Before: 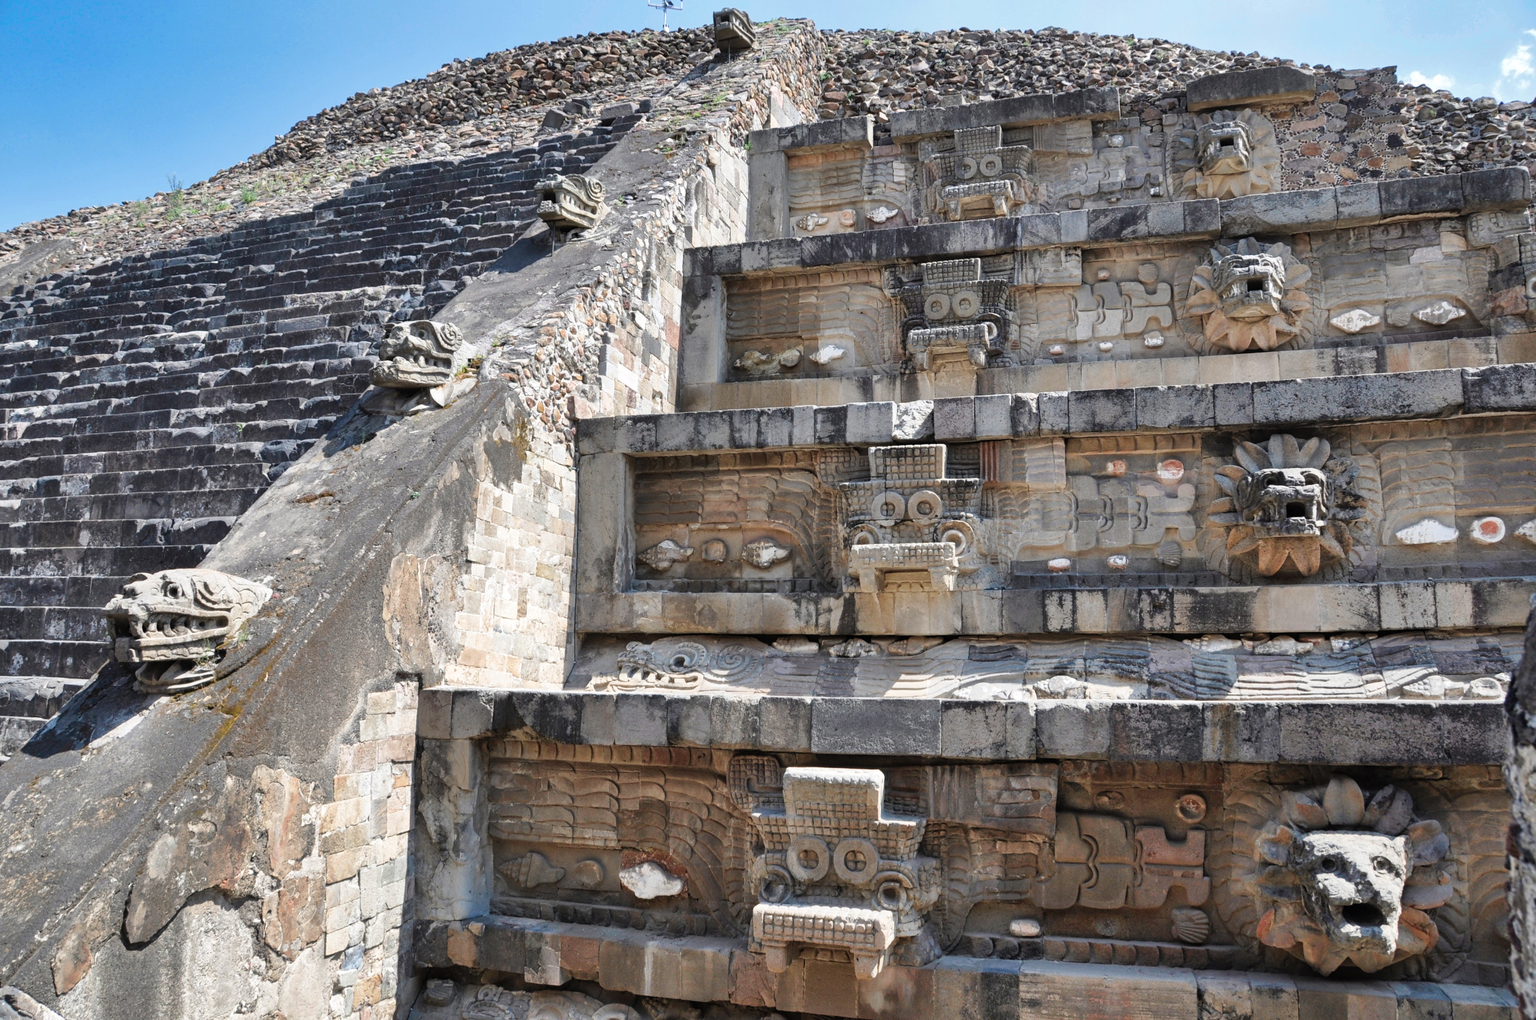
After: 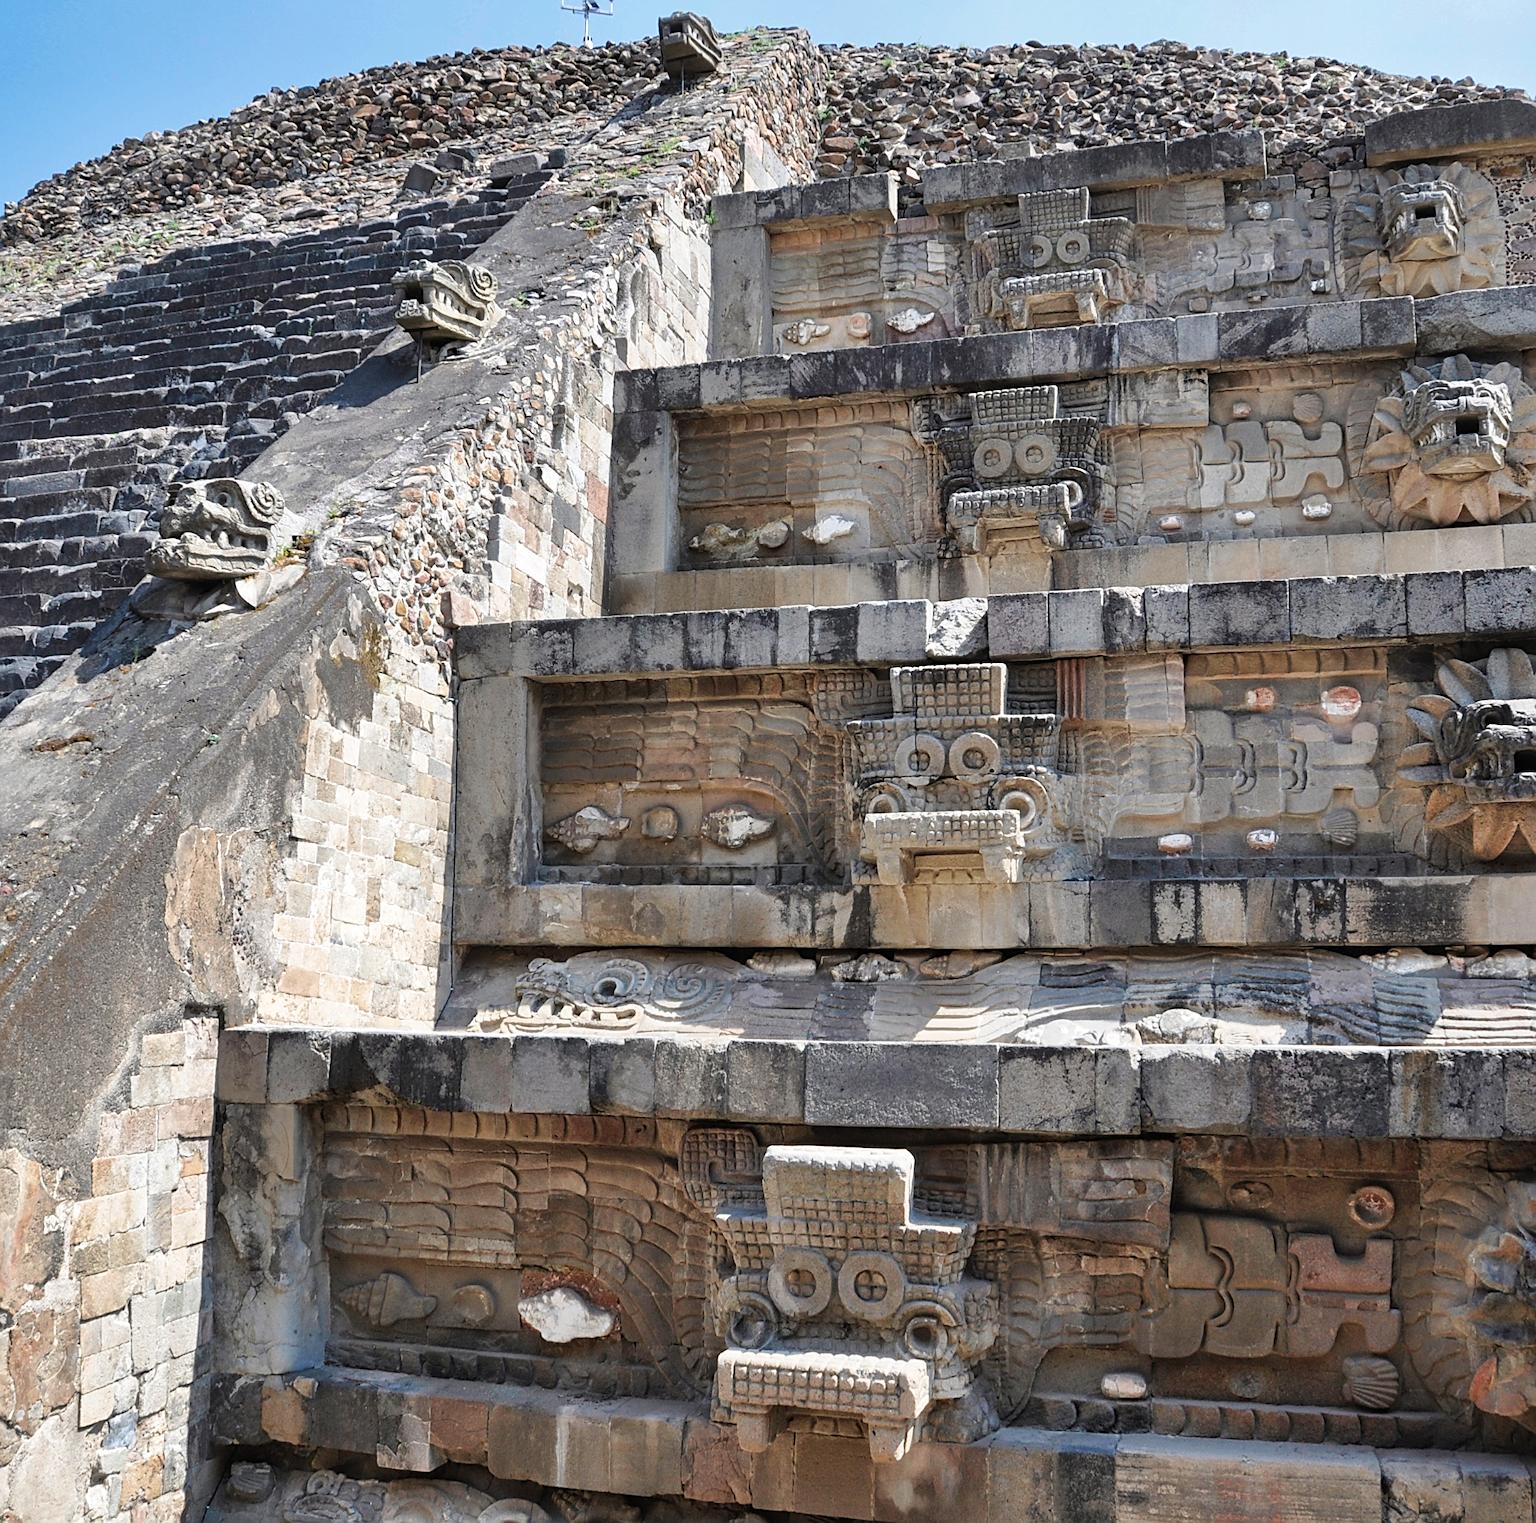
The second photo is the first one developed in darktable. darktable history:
crop and rotate: left 17.725%, right 15.289%
sharpen: on, module defaults
